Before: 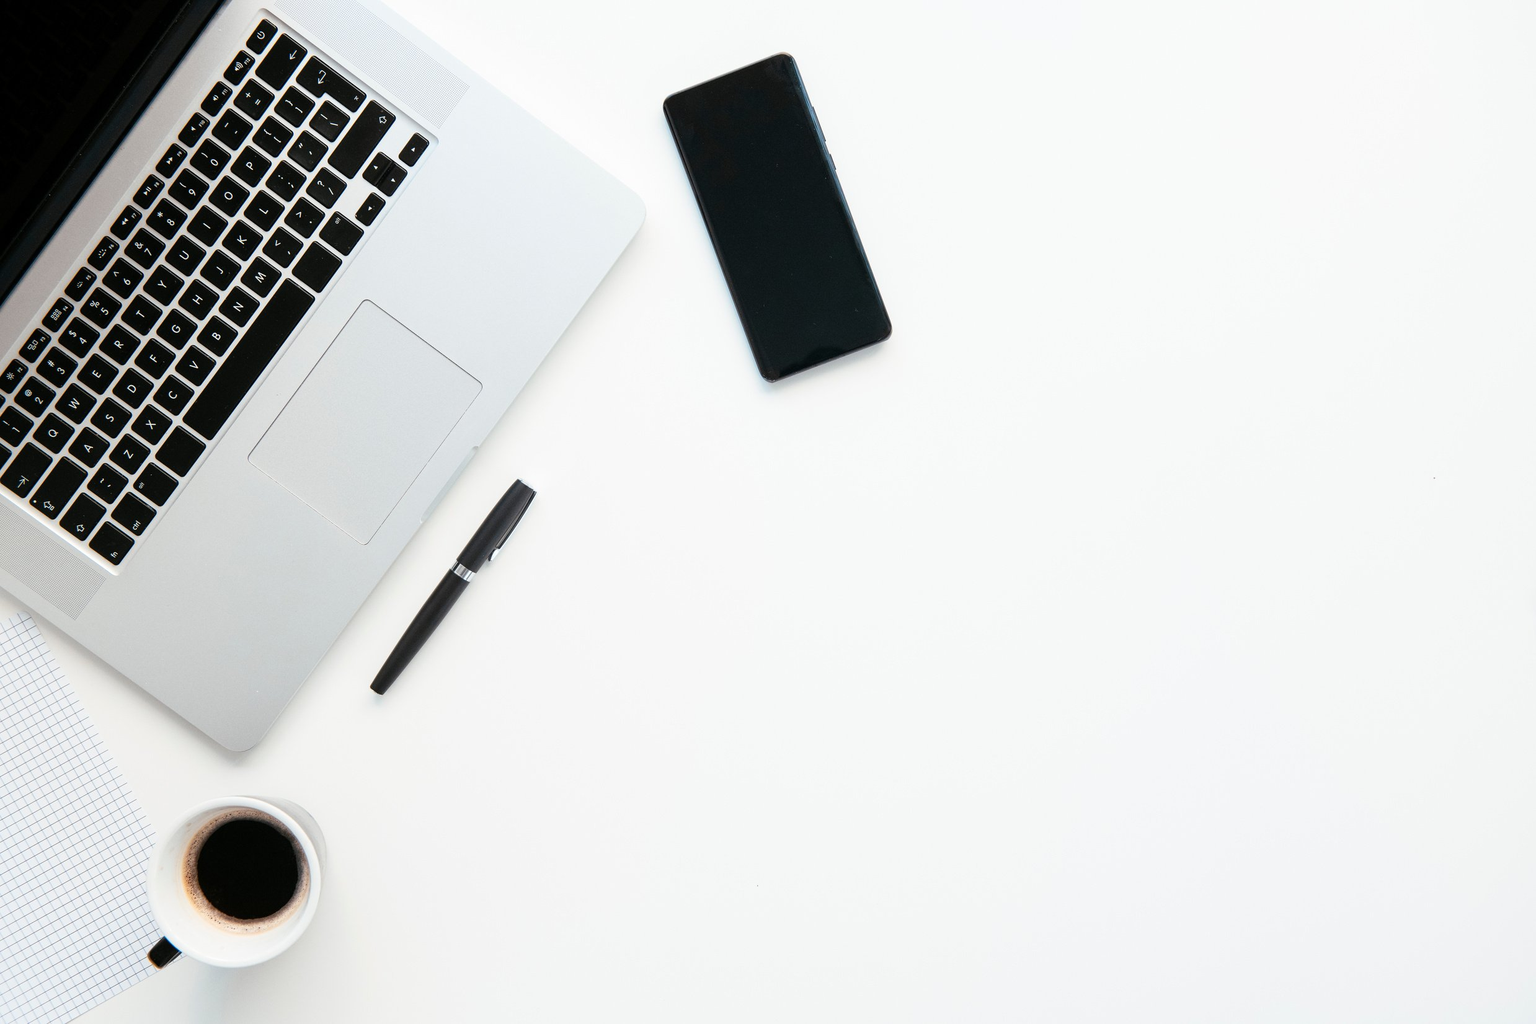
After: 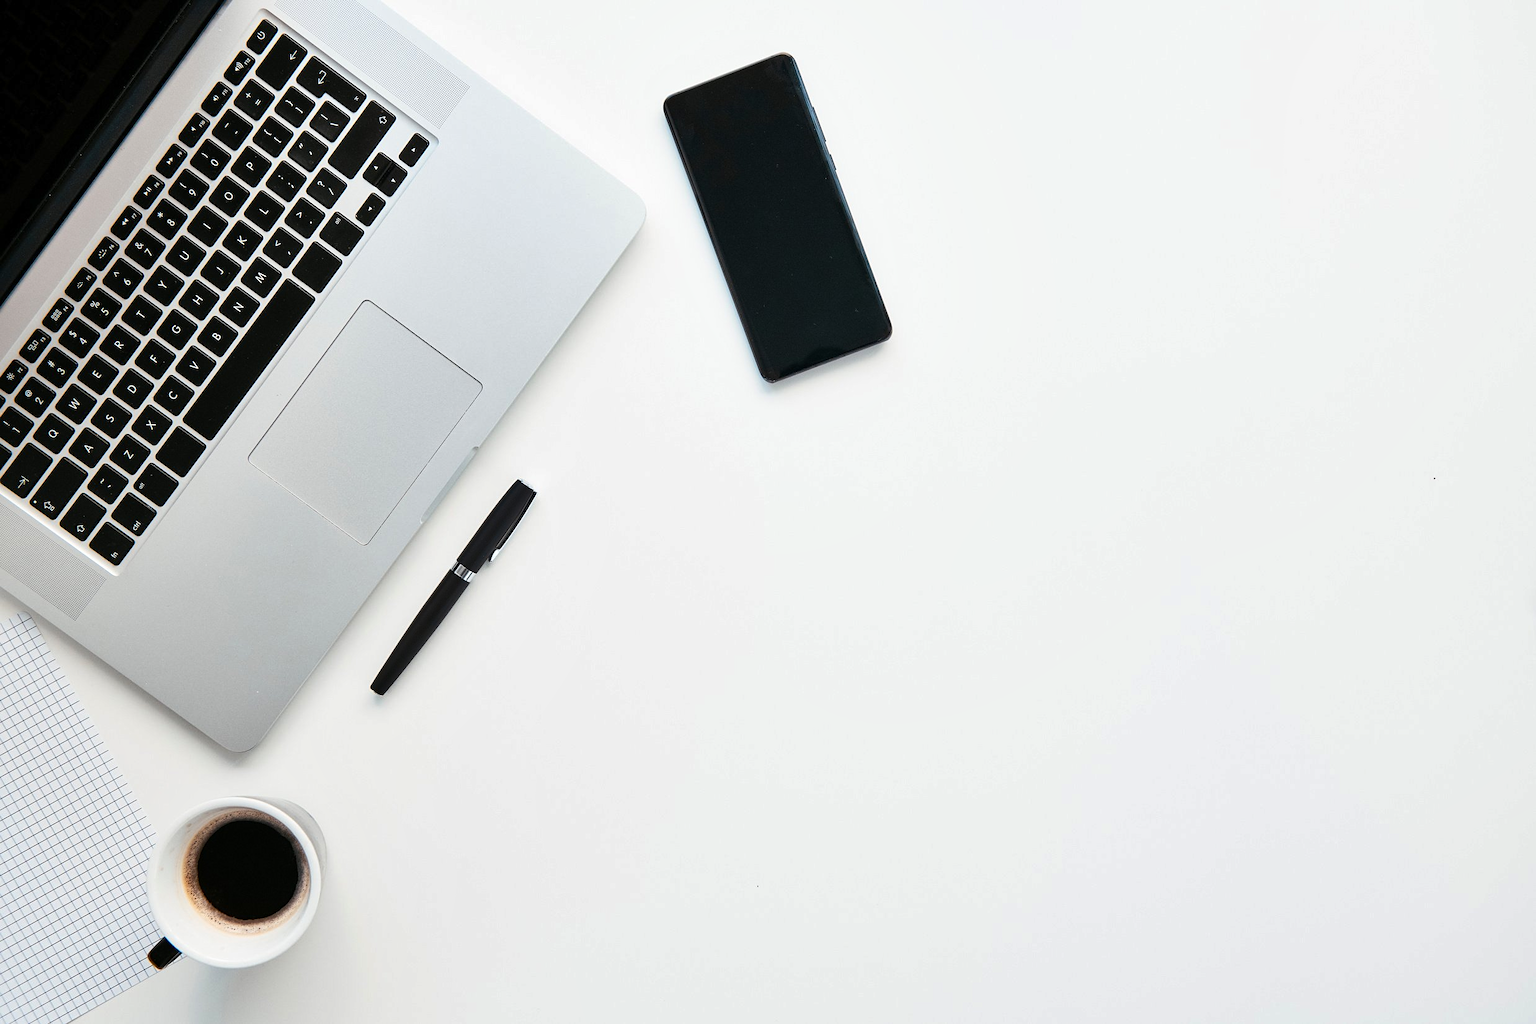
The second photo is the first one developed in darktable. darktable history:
sharpen: amount 0.2
shadows and highlights: soften with gaussian
